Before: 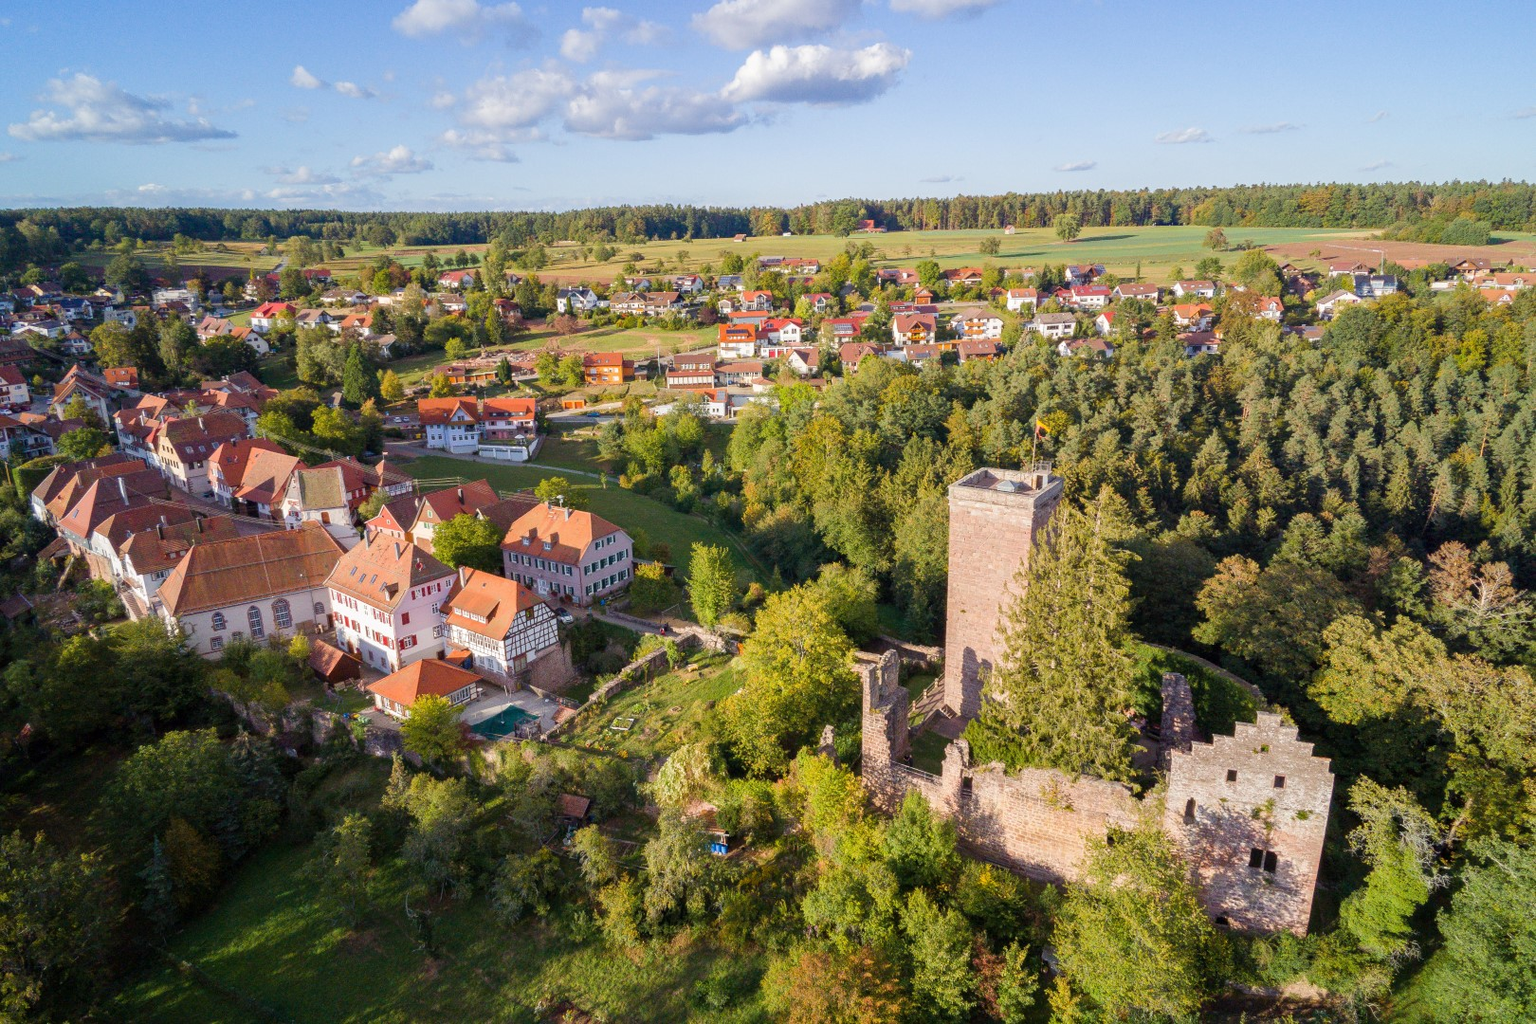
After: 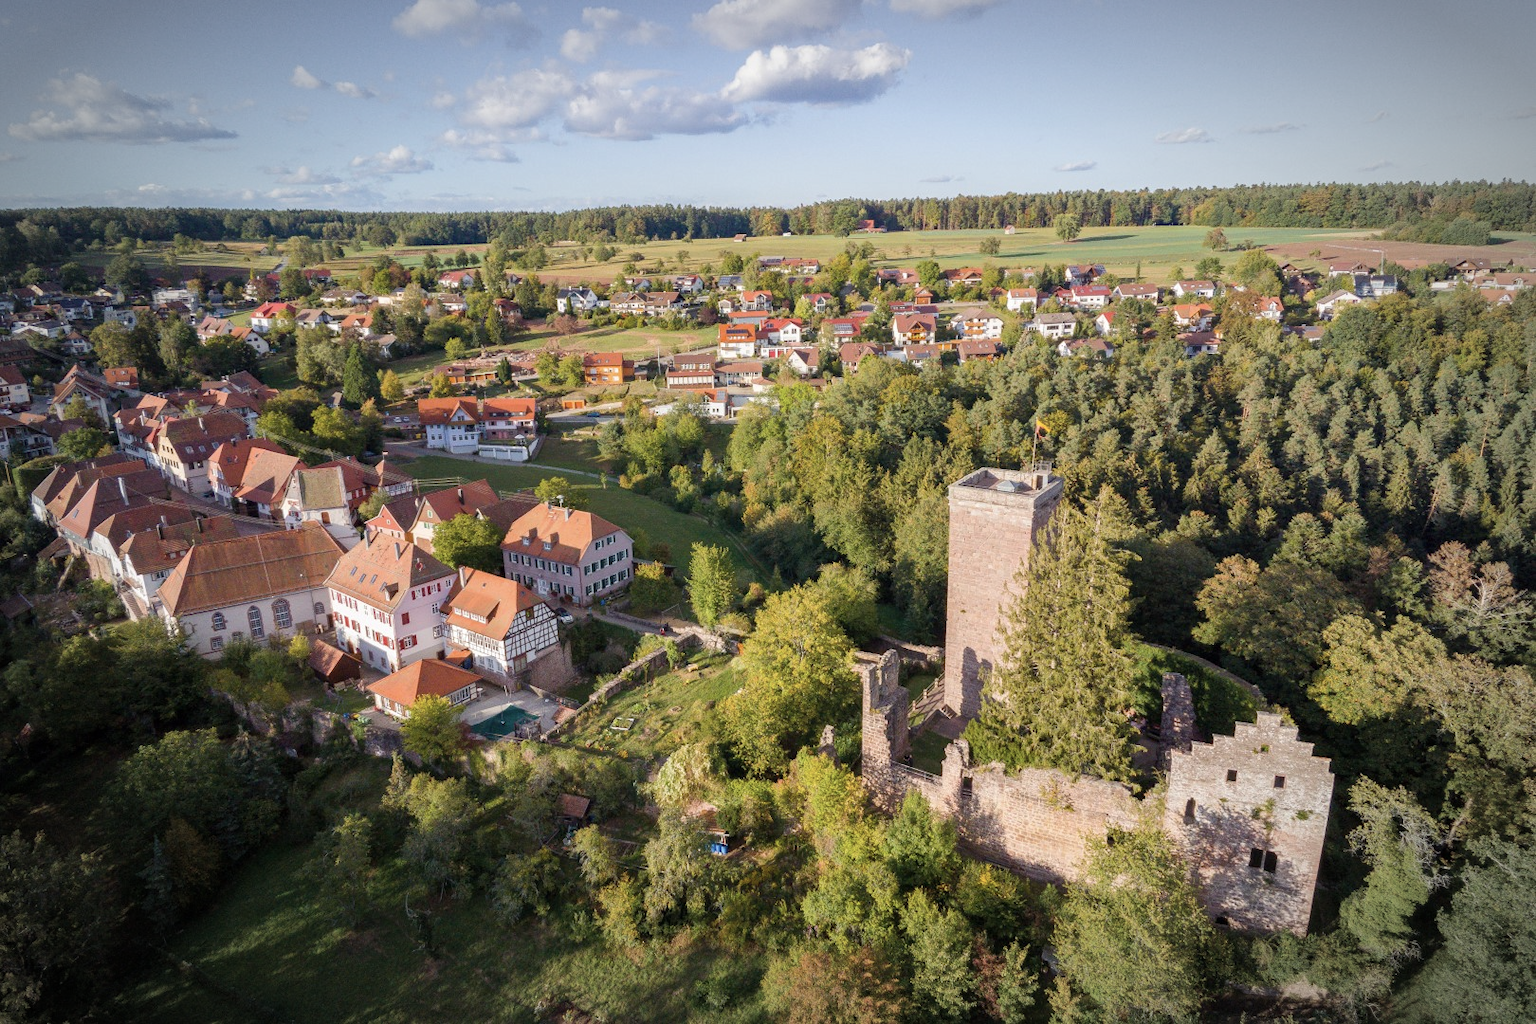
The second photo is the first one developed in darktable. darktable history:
vignetting: automatic ratio true
color correction: saturation 0.8
